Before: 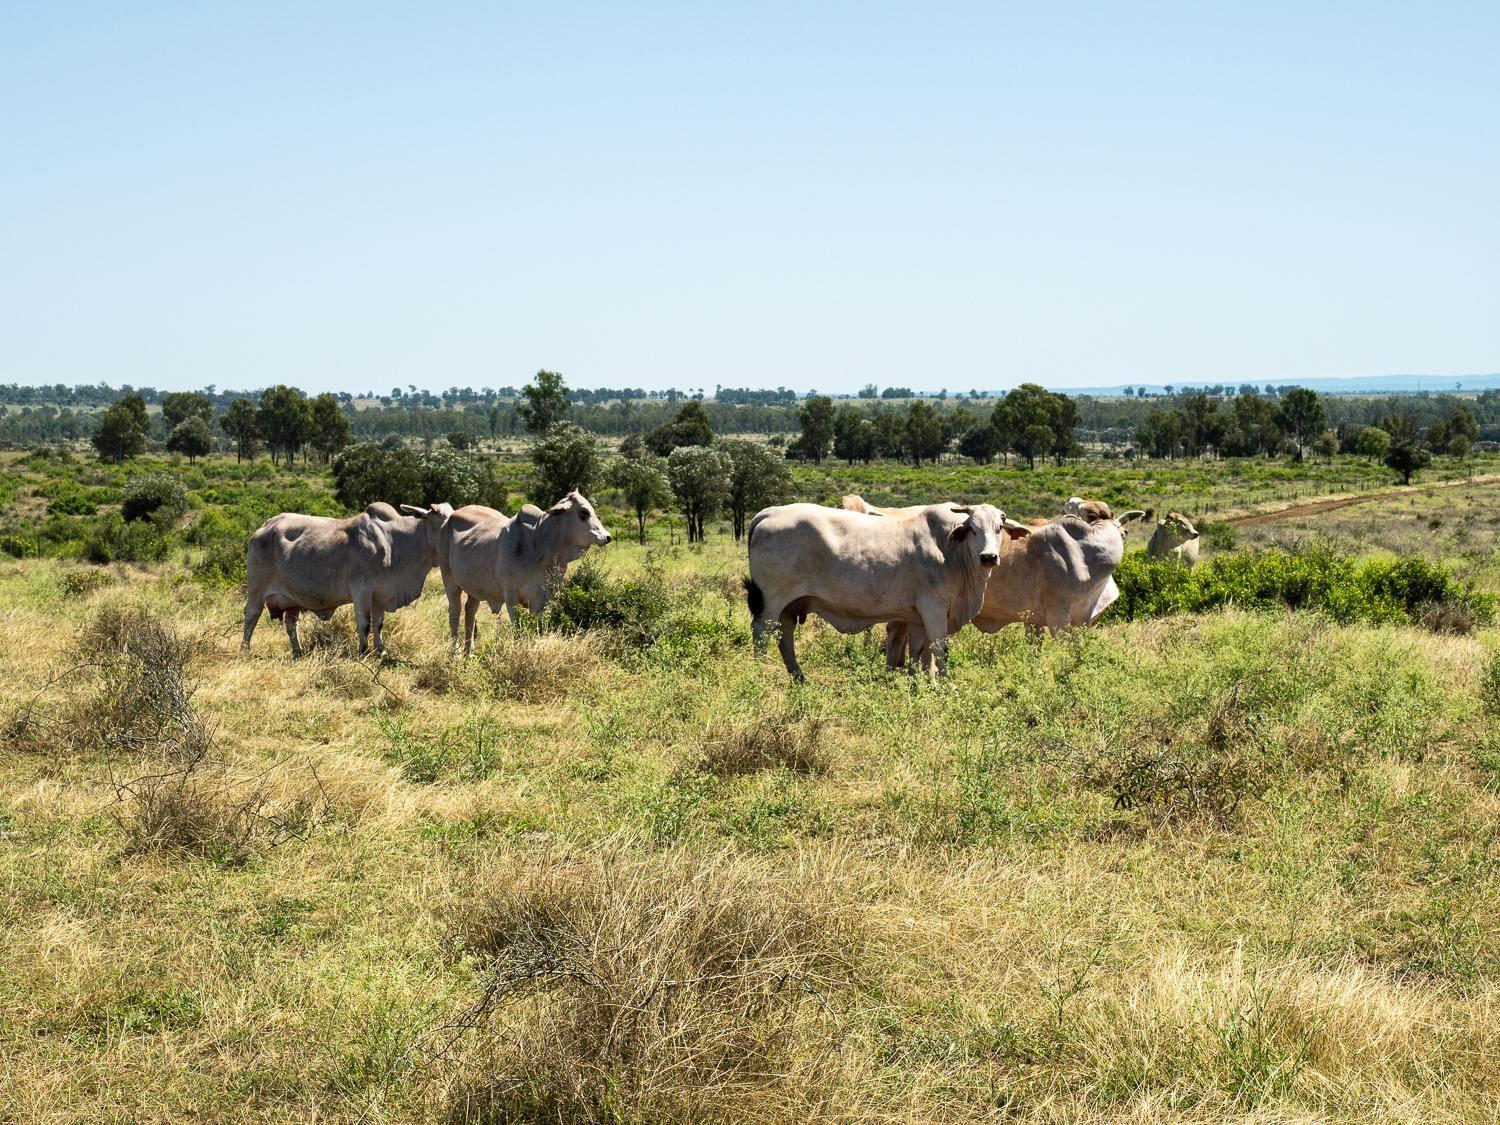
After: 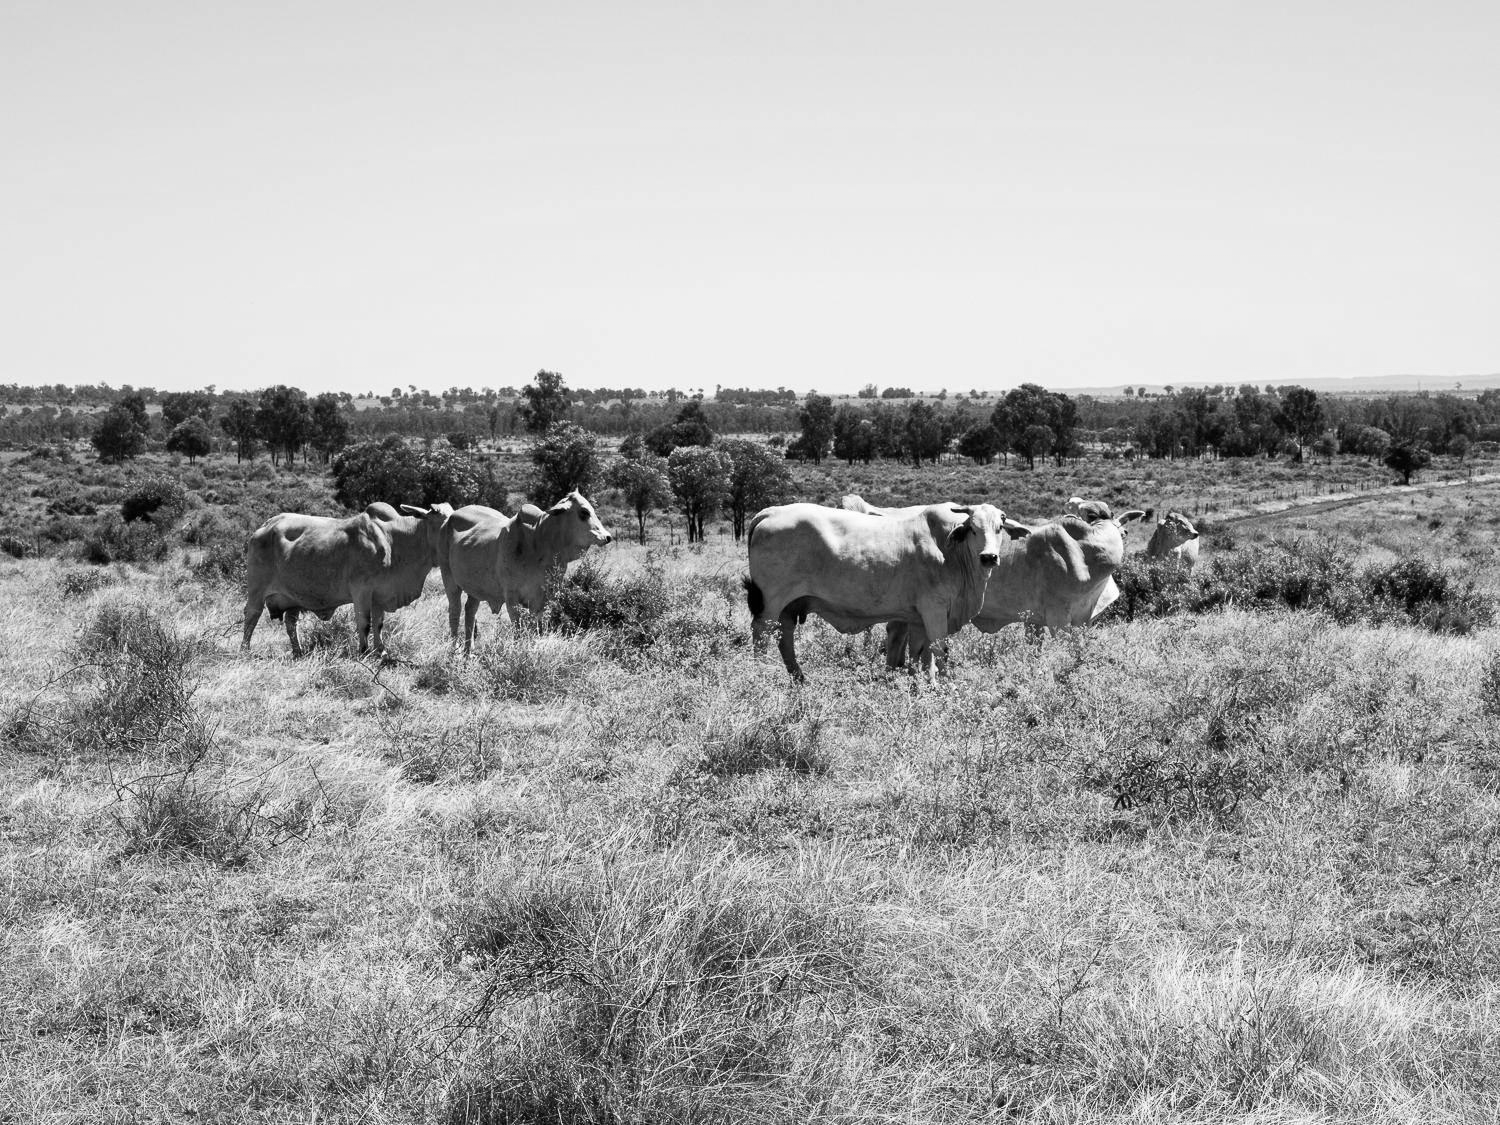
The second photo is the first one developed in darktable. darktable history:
white balance: red 0.986, blue 1.01
monochrome: on, module defaults
contrast brightness saturation: contrast 0.1, saturation -0.36
